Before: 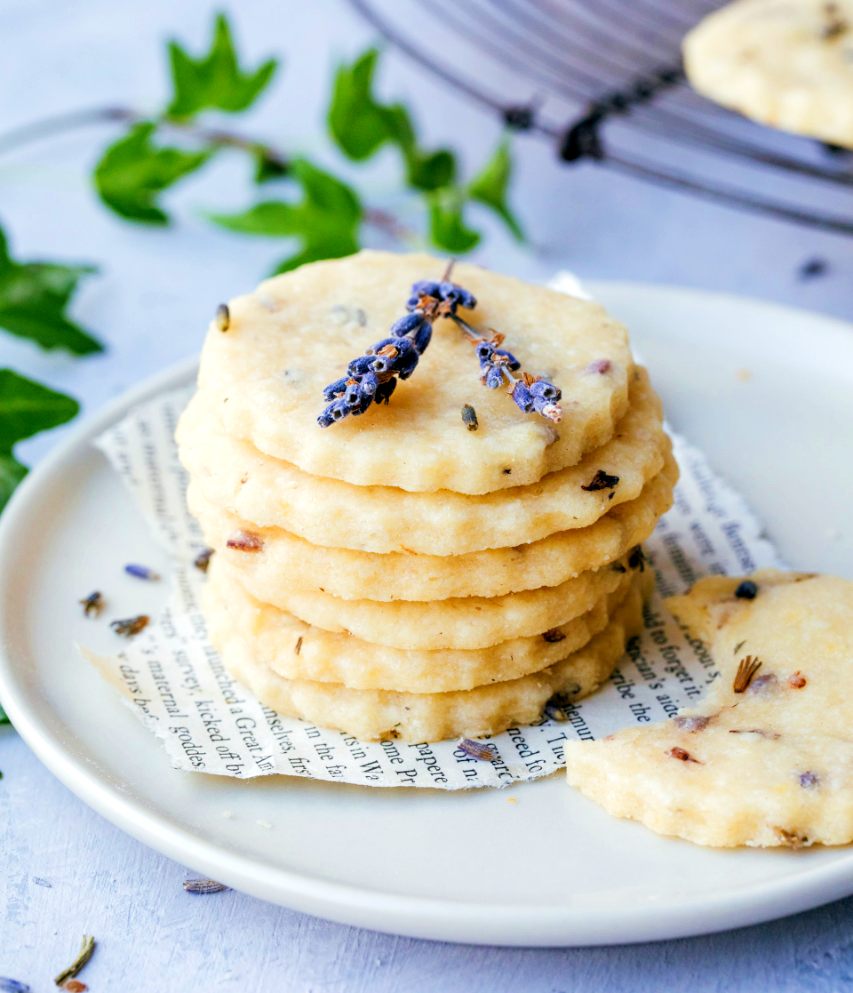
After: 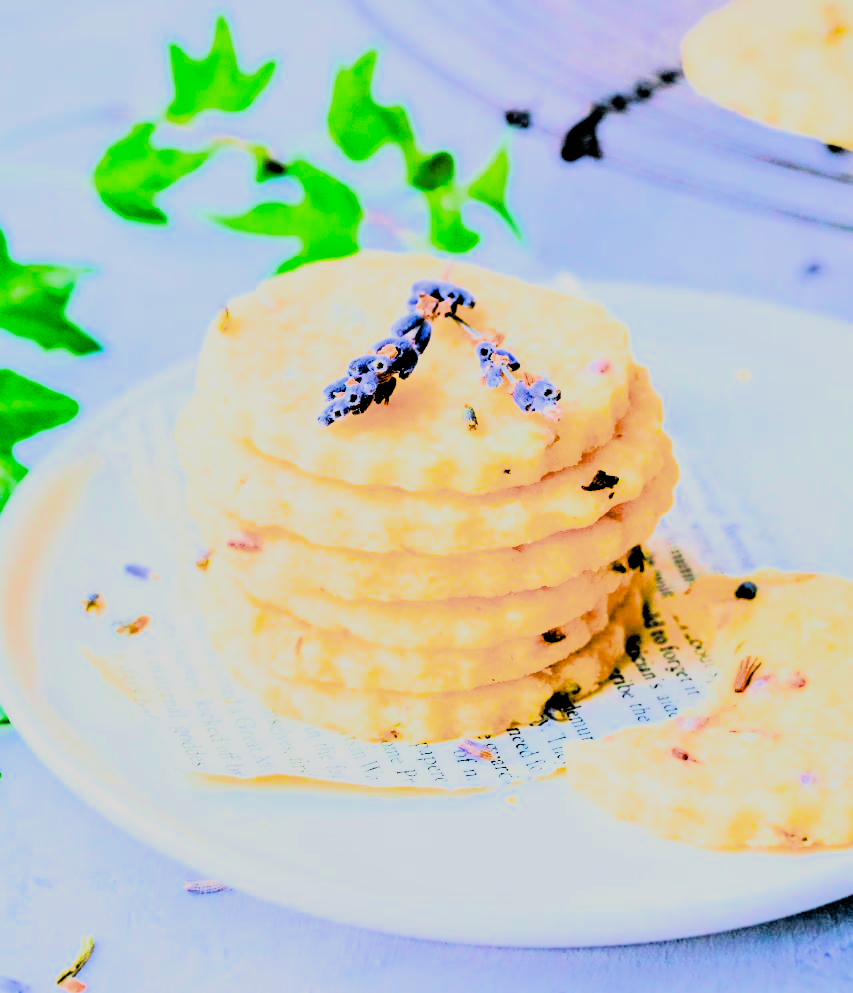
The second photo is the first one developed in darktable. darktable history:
filmic rgb: black relative exposure -5 EV, hardness 2.88, contrast 1.3
rgb curve: curves: ch0 [(0, 0) (0.21, 0.15) (0.24, 0.21) (0.5, 0.75) (0.75, 0.96) (0.89, 0.99) (1, 1)]; ch1 [(0, 0.02) (0.21, 0.13) (0.25, 0.2) (0.5, 0.67) (0.75, 0.9) (0.89, 0.97) (1, 1)]; ch2 [(0, 0.02) (0.21, 0.13) (0.25, 0.2) (0.5, 0.67) (0.75, 0.9) (0.89, 0.97) (1, 1)], compensate middle gray true
shadows and highlights: on, module defaults
tone equalizer: -8 EV -0.417 EV, -7 EV -0.389 EV, -6 EV -0.333 EV, -5 EV -0.222 EV, -3 EV 0.222 EV, -2 EV 0.333 EV, -1 EV 0.389 EV, +0 EV 0.417 EV, edges refinement/feathering 500, mask exposure compensation -1.57 EV, preserve details no
fill light: on, module defaults
exposure: exposure 1.137 EV, compensate highlight preservation false
color balance rgb: perceptual saturation grading › global saturation 20%, global vibrance 20%
